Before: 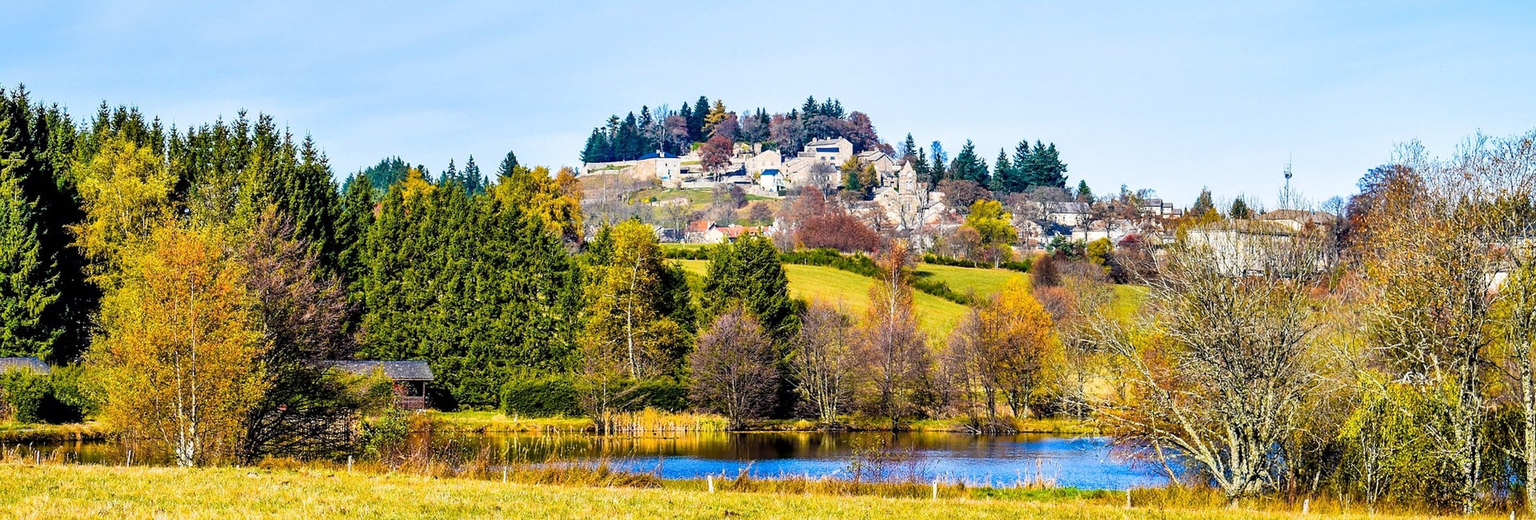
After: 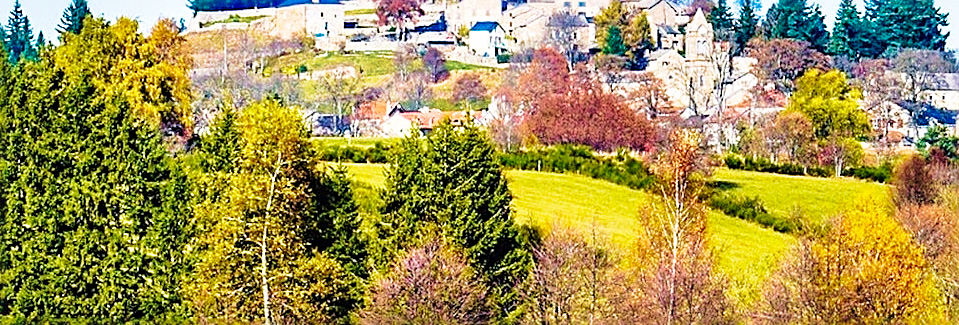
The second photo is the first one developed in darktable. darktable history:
shadows and highlights: on, module defaults
velvia: strength 75%
crop: left 30%, top 30%, right 30%, bottom 30%
sharpen: radius 2.543, amount 0.636
base curve: curves: ch0 [(0, 0) (0.028, 0.03) (0.121, 0.232) (0.46, 0.748) (0.859, 0.968) (1, 1)], preserve colors none
levels: mode automatic, black 0.023%, white 99.97%, levels [0.062, 0.494, 0.925]
